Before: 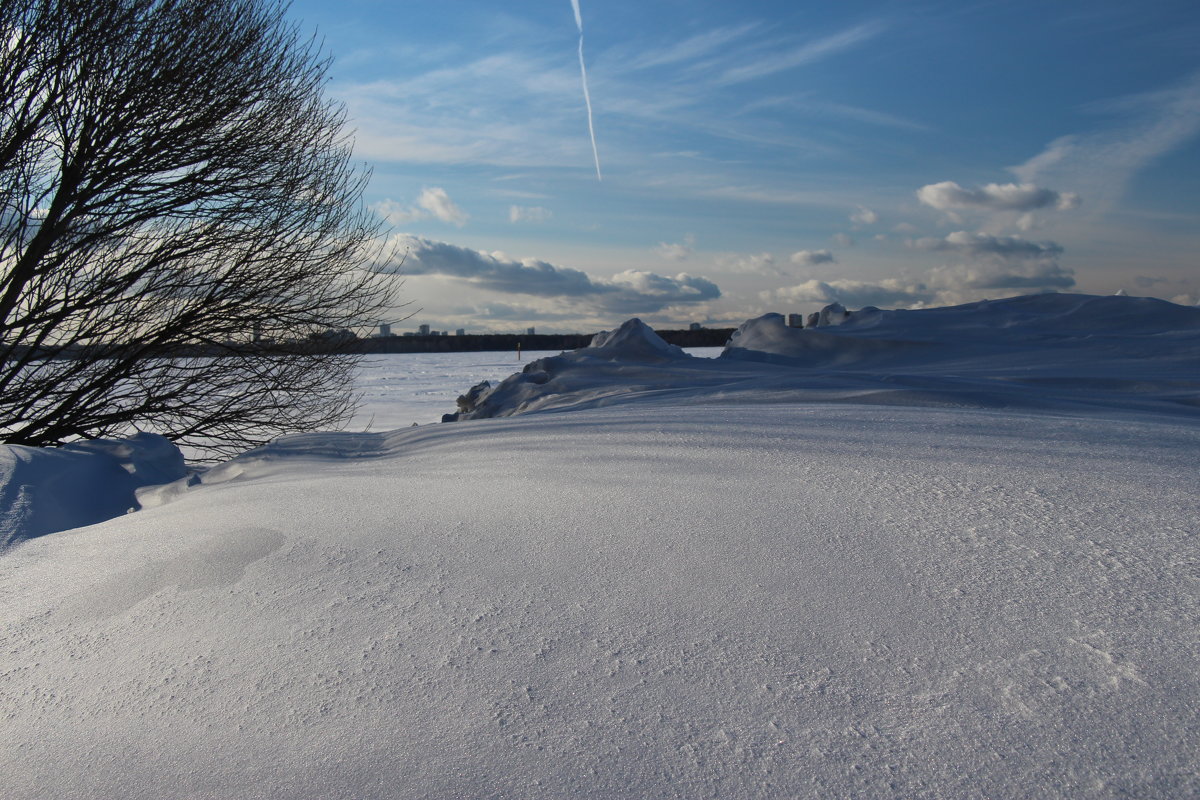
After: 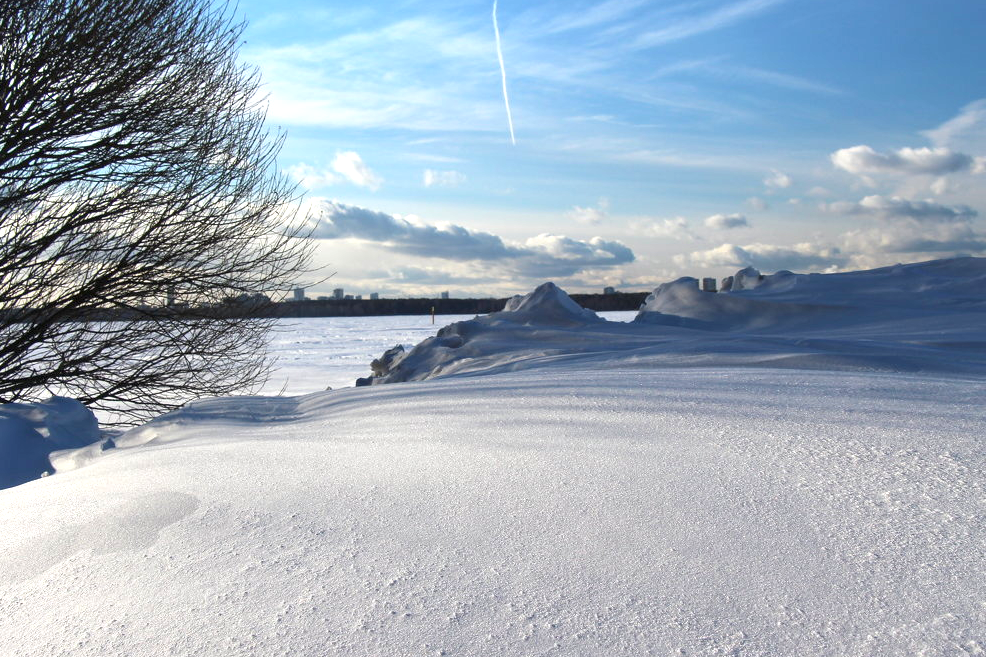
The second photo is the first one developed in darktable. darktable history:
crop and rotate: left 7.196%, top 4.574%, right 10.605%, bottom 13.178%
exposure: black level correction 0.001, exposure 1.05 EV, compensate exposure bias true, compensate highlight preservation false
